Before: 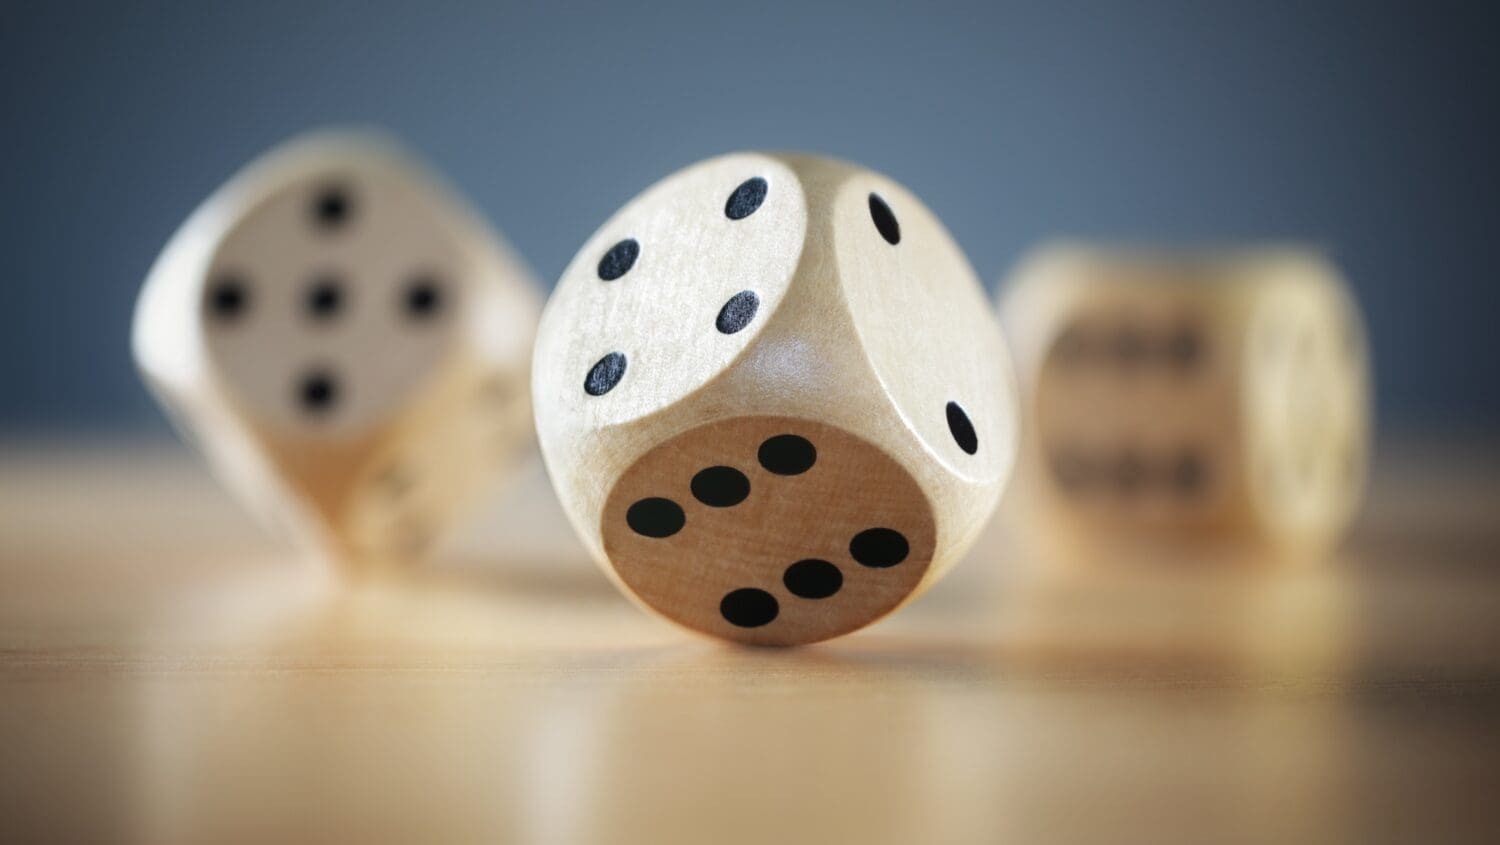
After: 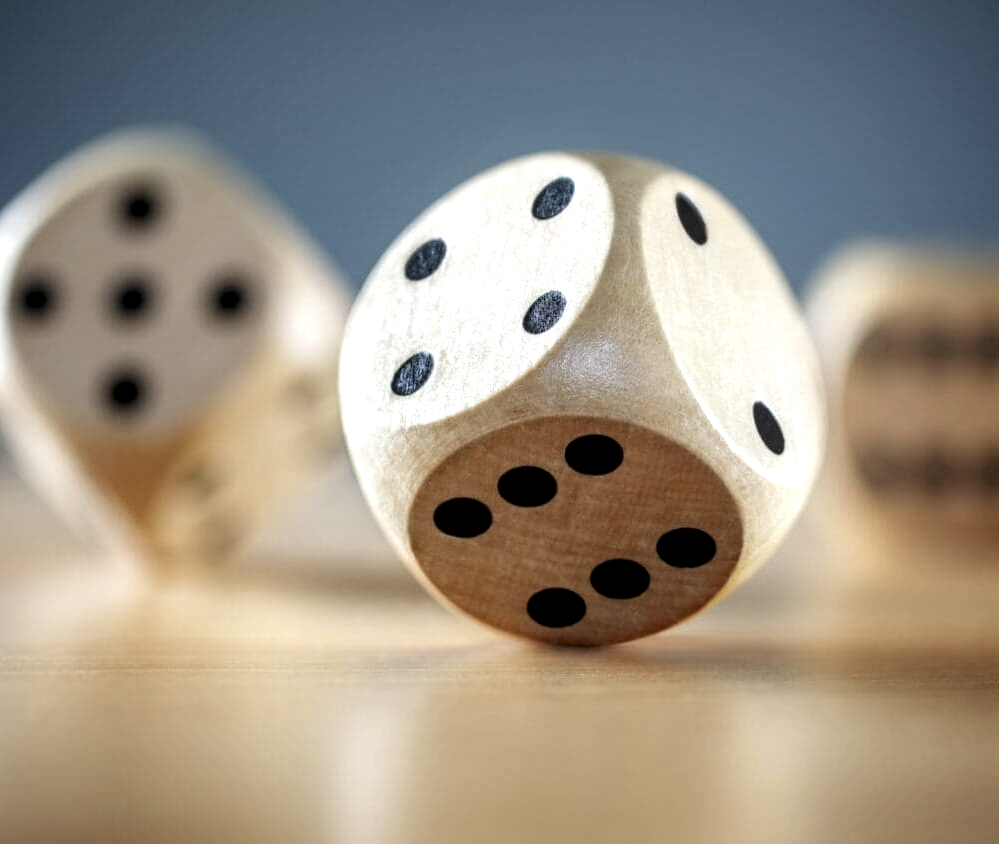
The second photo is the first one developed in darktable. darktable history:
crop and rotate: left 12.897%, right 20.473%
local contrast: detail 160%
